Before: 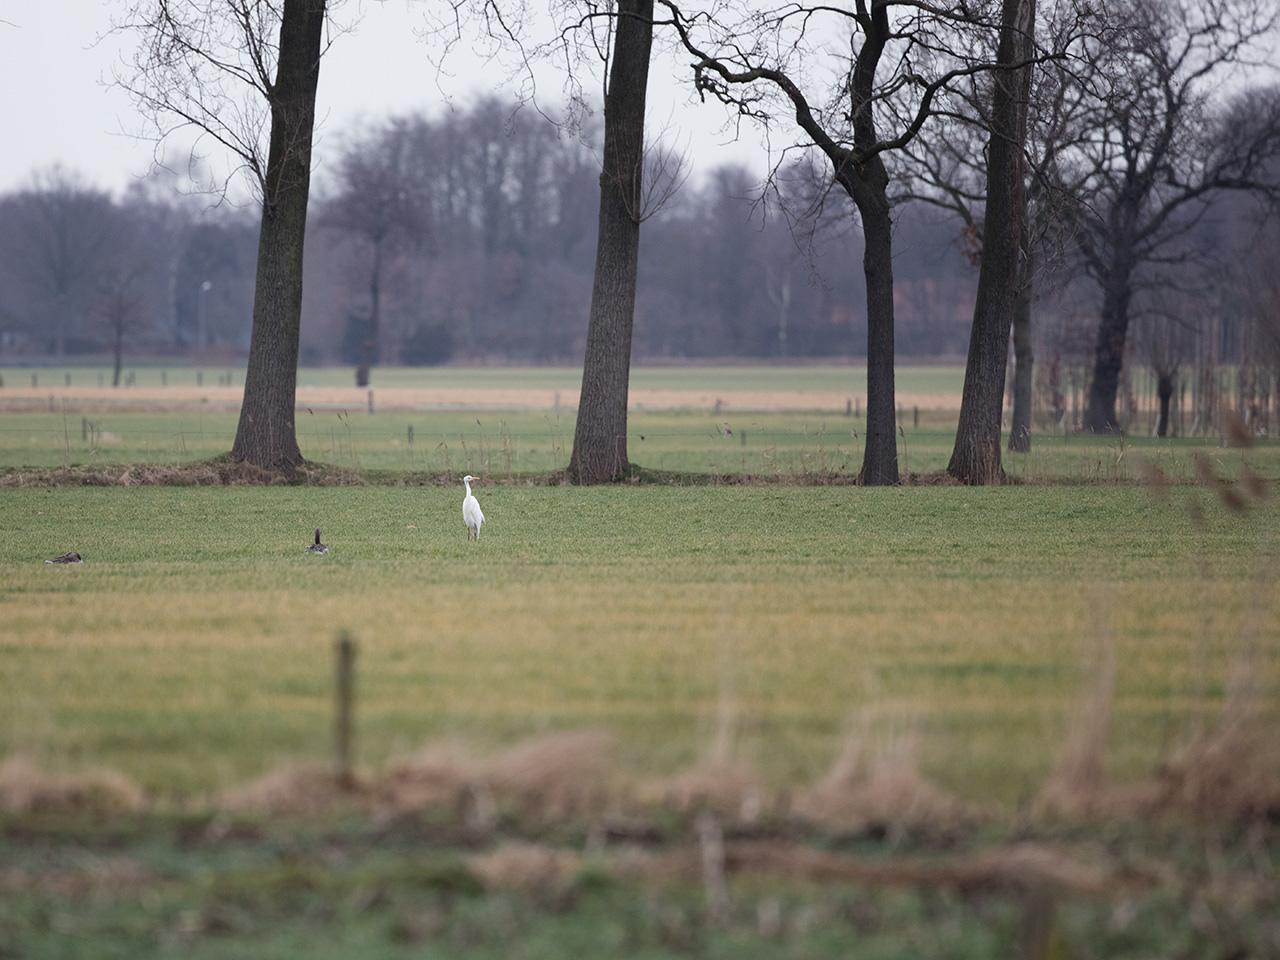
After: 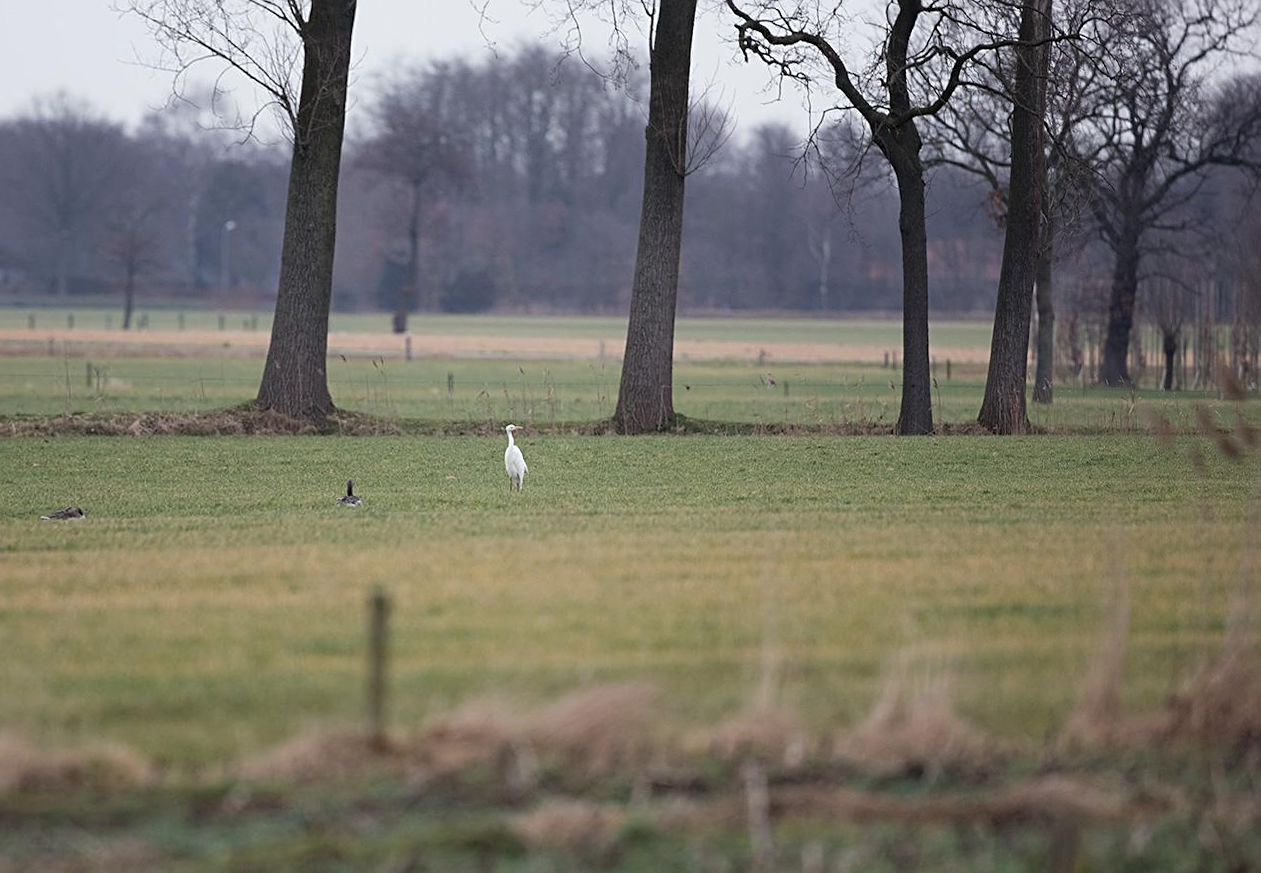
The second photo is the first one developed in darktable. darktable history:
exposure: exposure -0.04 EV, compensate highlight preservation false
sharpen: radius 2.529, amount 0.323
rotate and perspective: rotation -0.013°, lens shift (vertical) -0.027, lens shift (horizontal) 0.178, crop left 0.016, crop right 0.989, crop top 0.082, crop bottom 0.918
